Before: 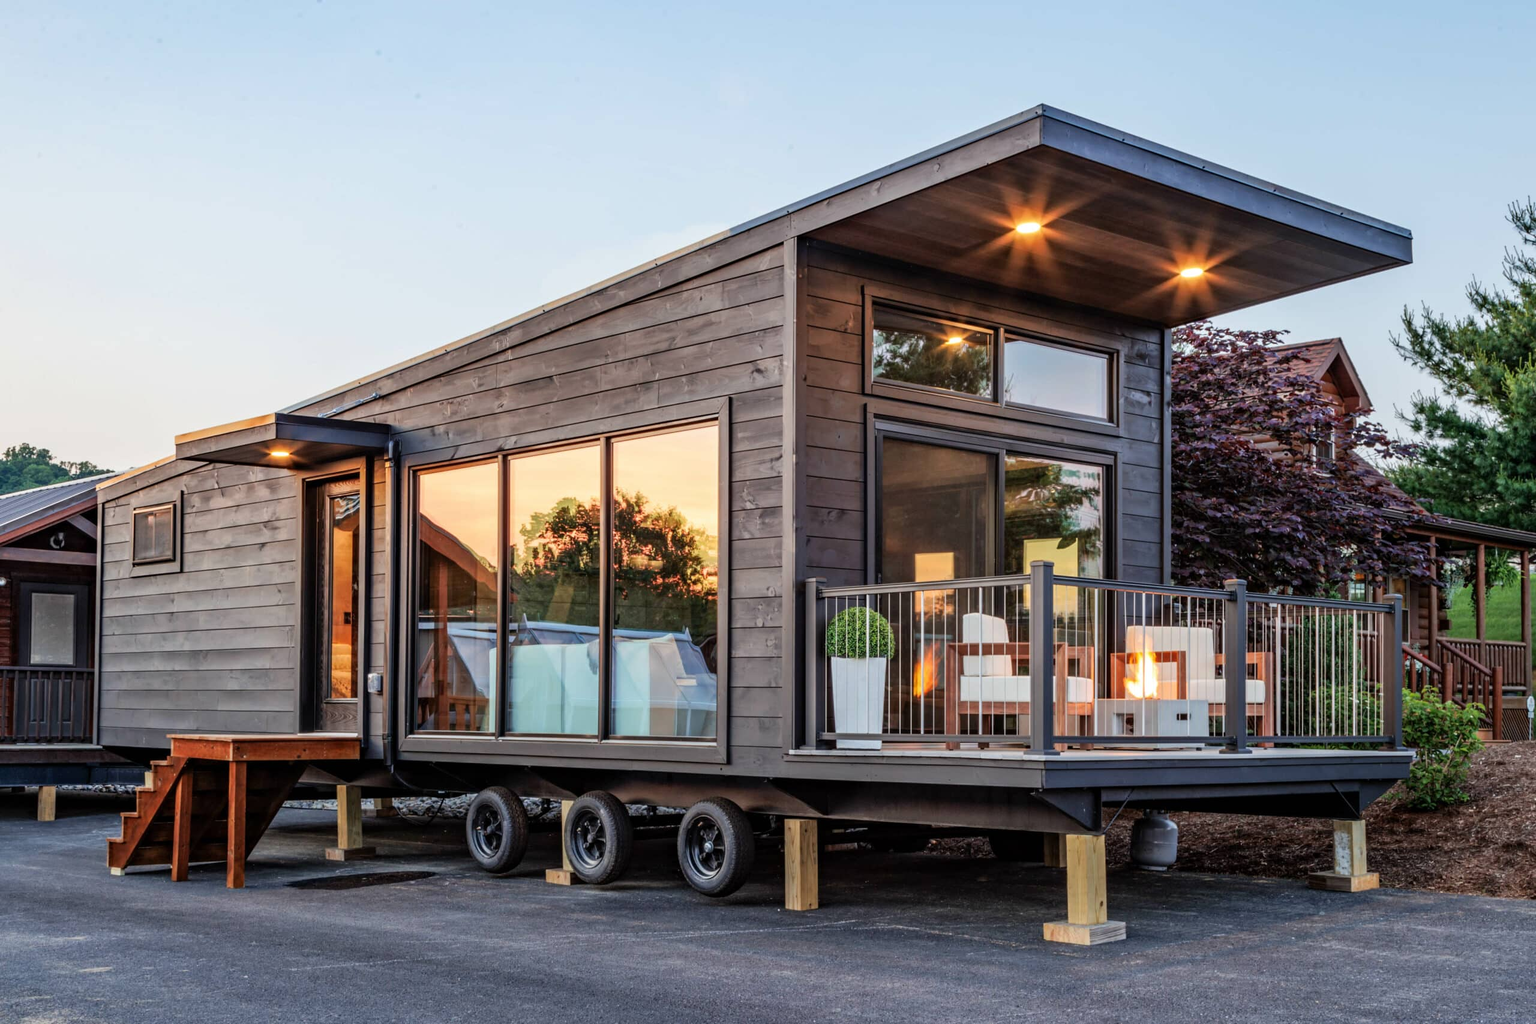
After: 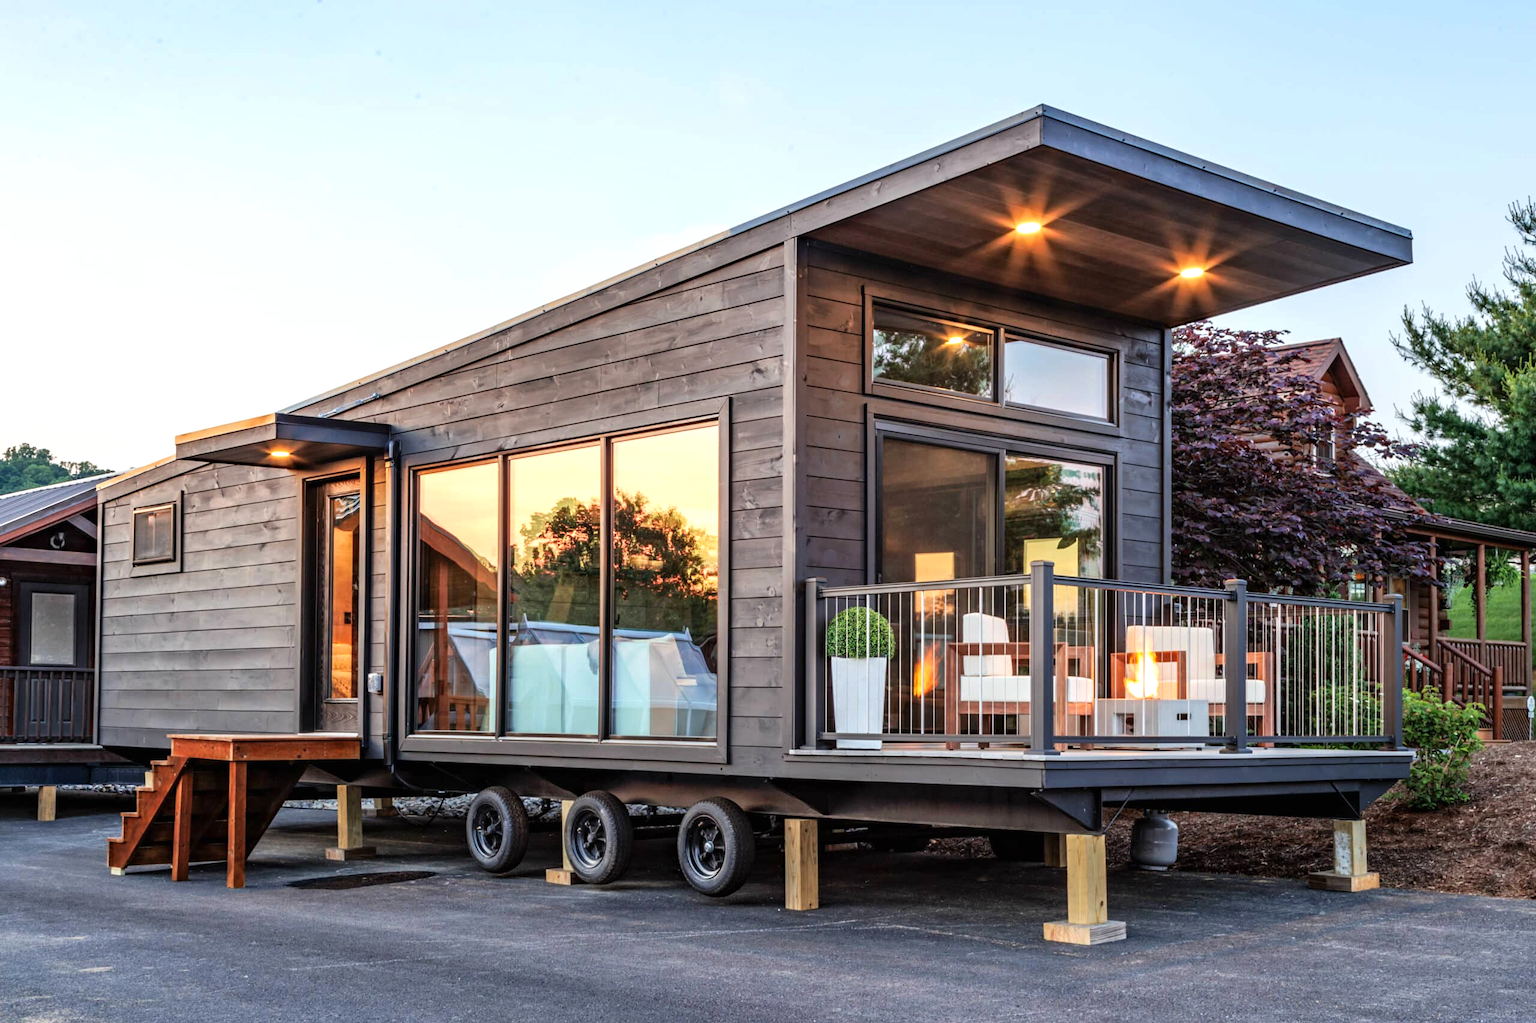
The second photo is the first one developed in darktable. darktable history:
exposure: black level correction 0, exposure 0.399 EV, compensate highlight preservation false
